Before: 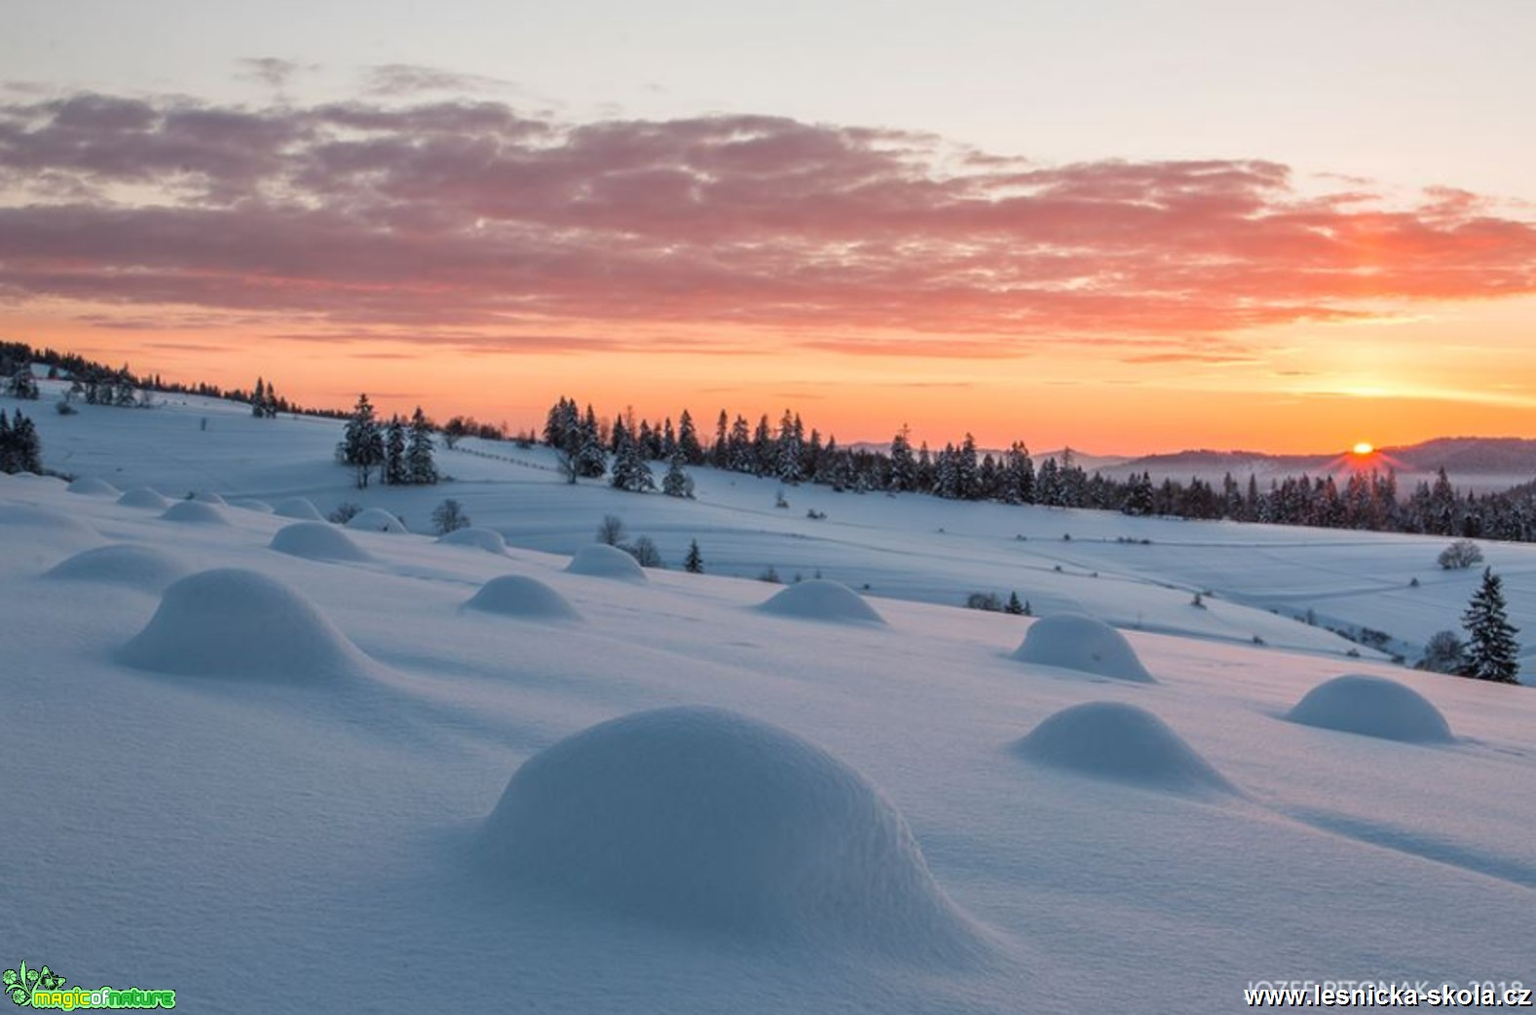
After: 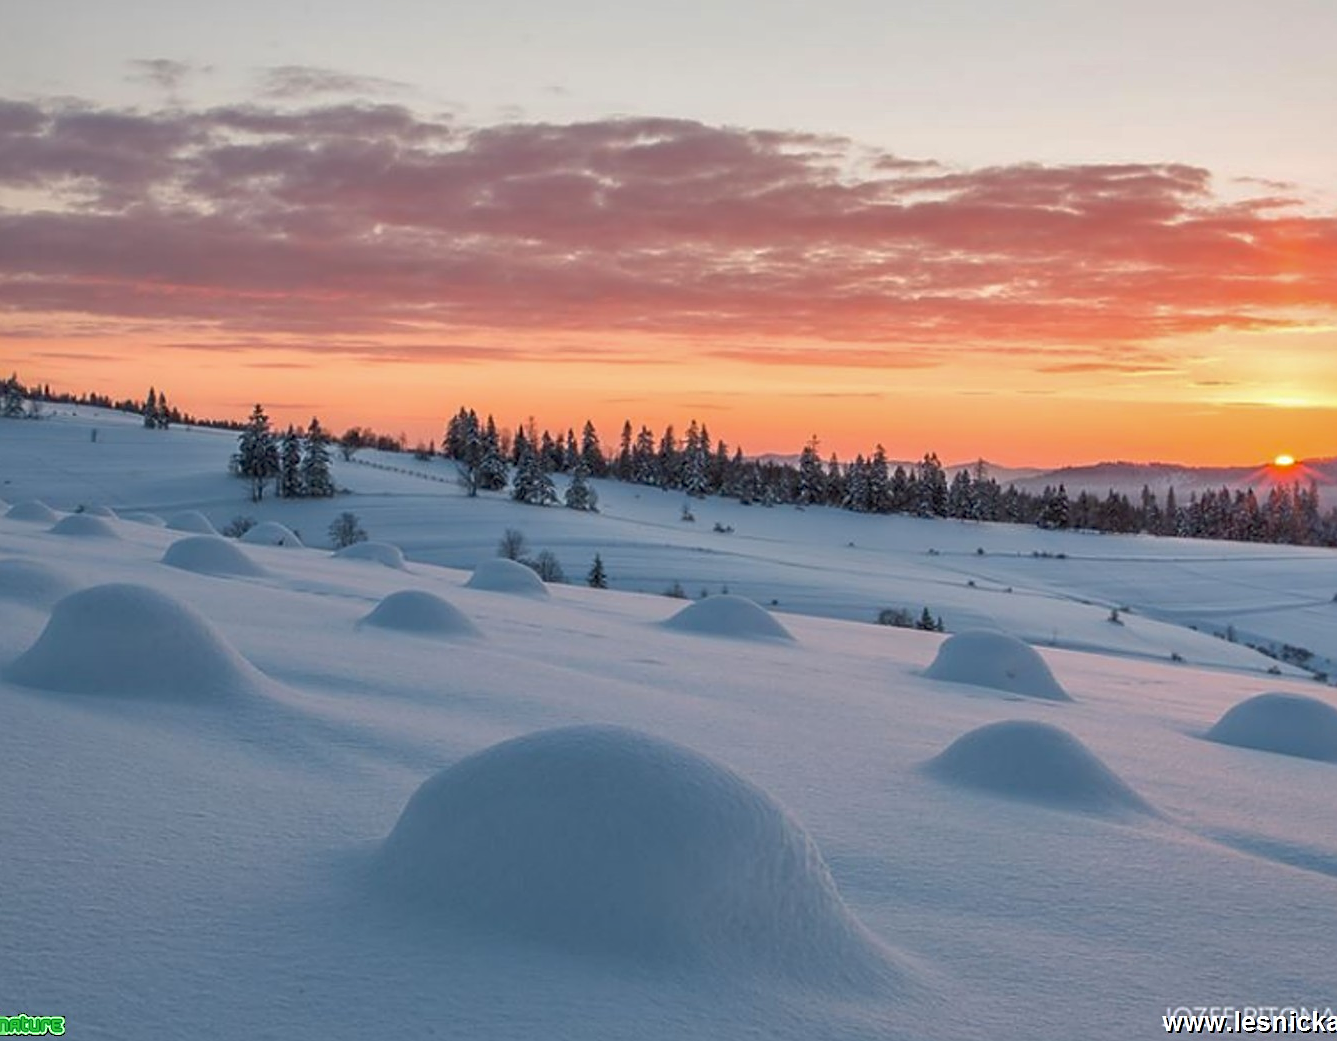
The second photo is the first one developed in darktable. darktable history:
sharpen: on, module defaults
crop: left 7.353%, right 7.818%
shadows and highlights: on, module defaults
